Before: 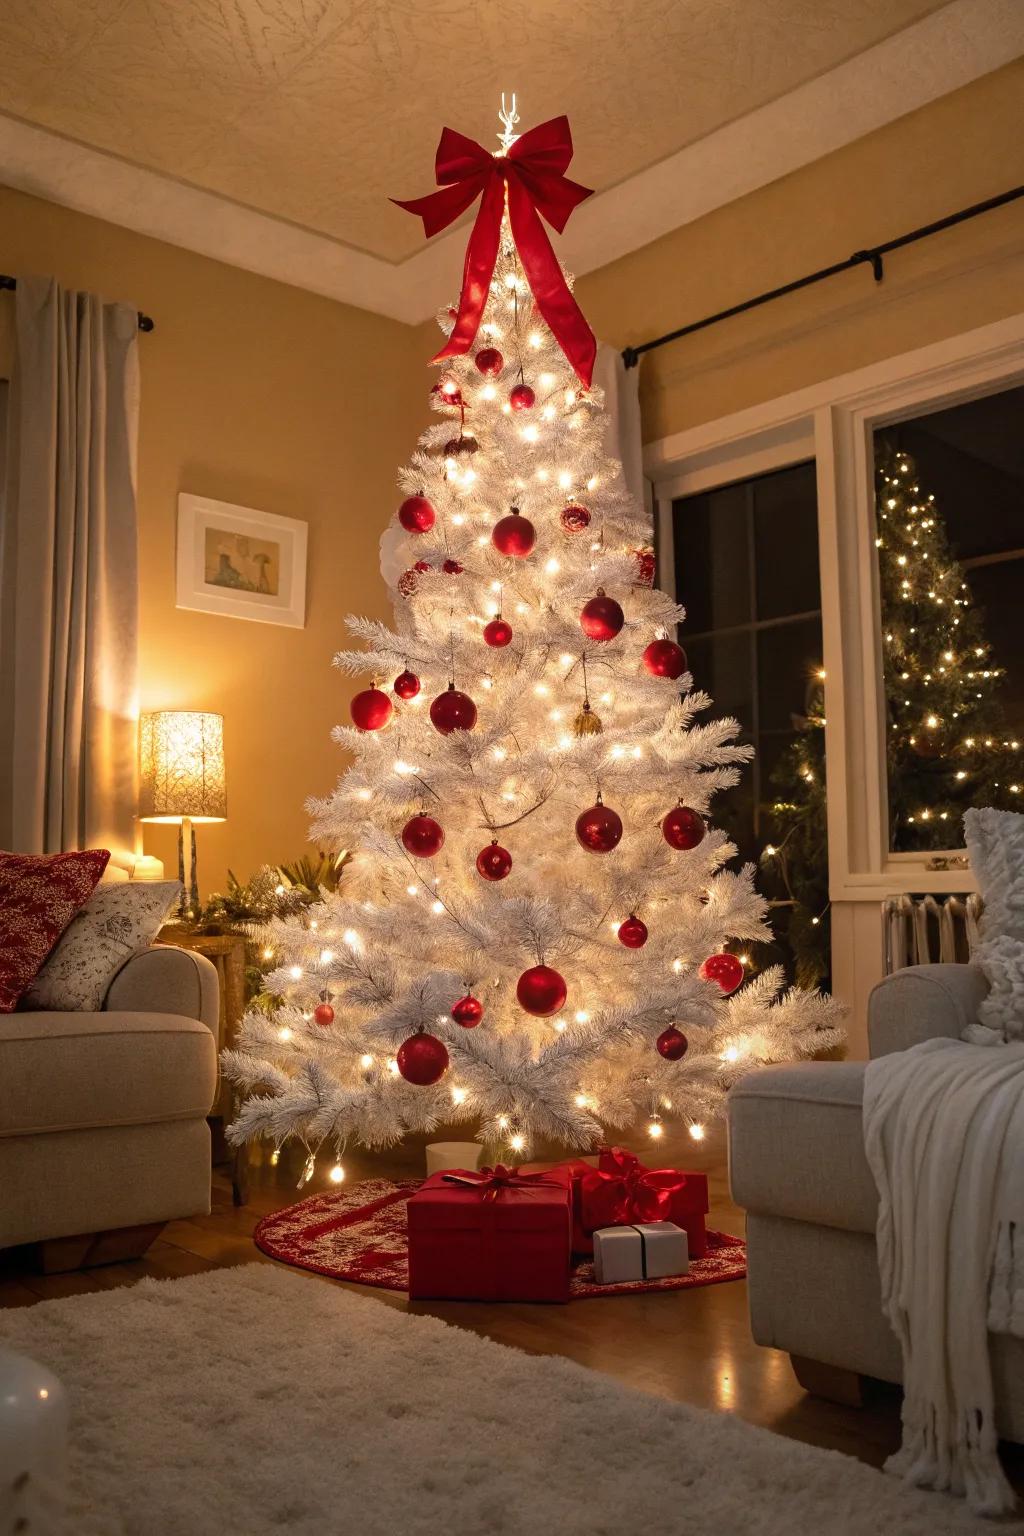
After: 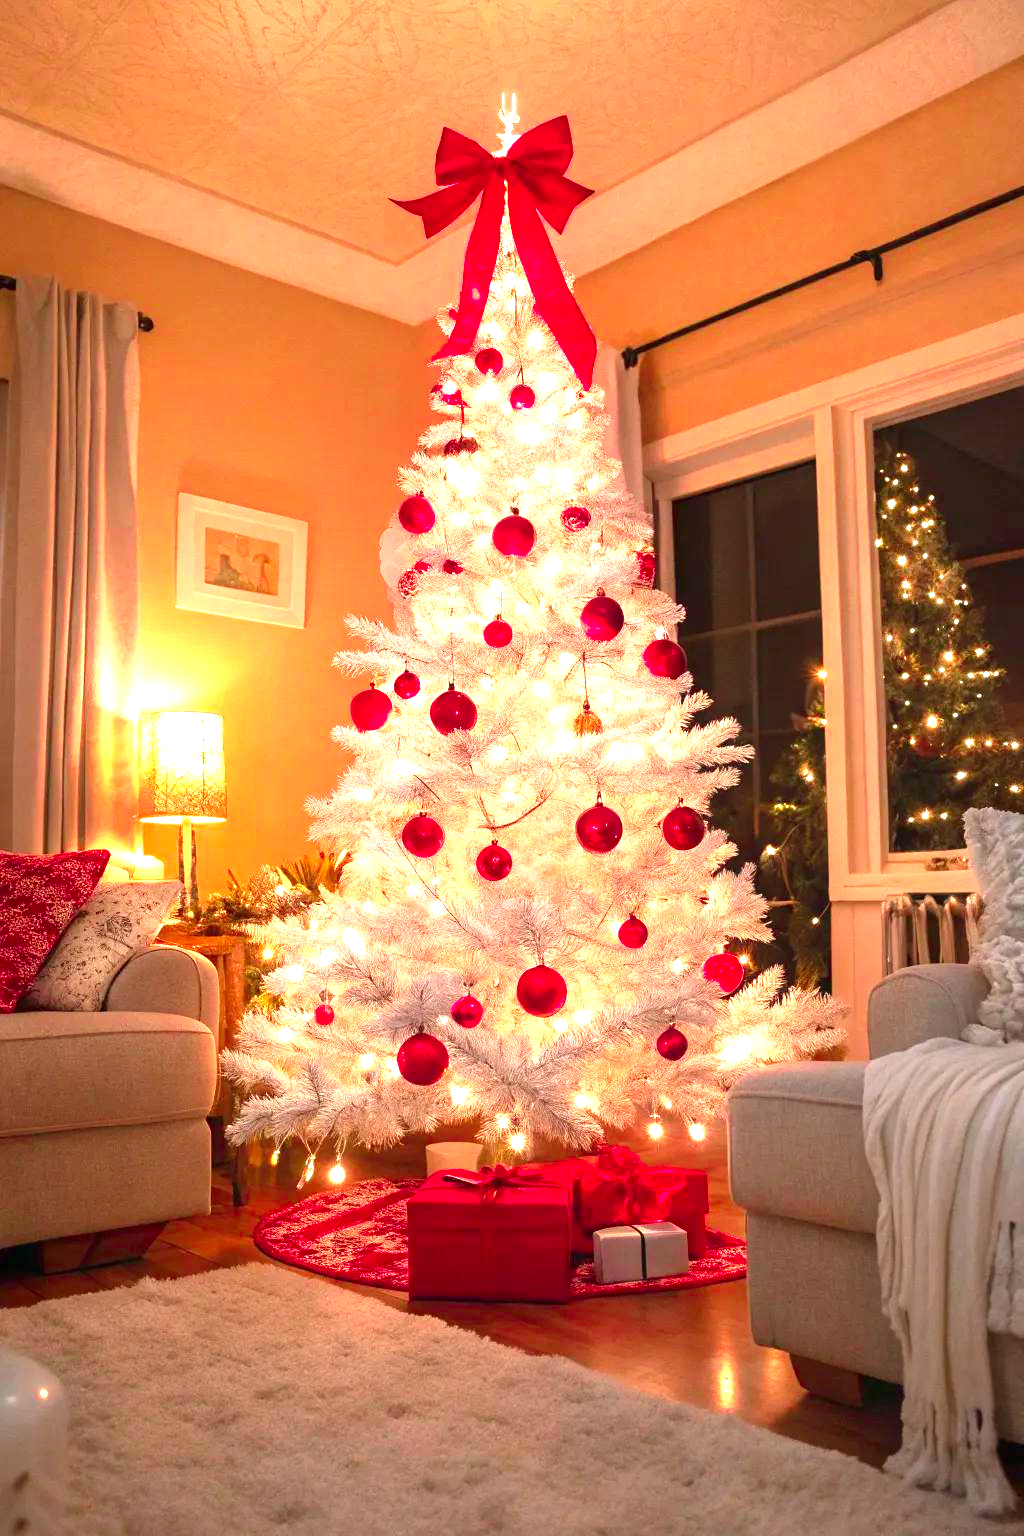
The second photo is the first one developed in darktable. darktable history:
color contrast: green-magenta contrast 1.73, blue-yellow contrast 1.15
exposure: black level correction 0, exposure 1.45 EV, compensate exposure bias true, compensate highlight preservation false
